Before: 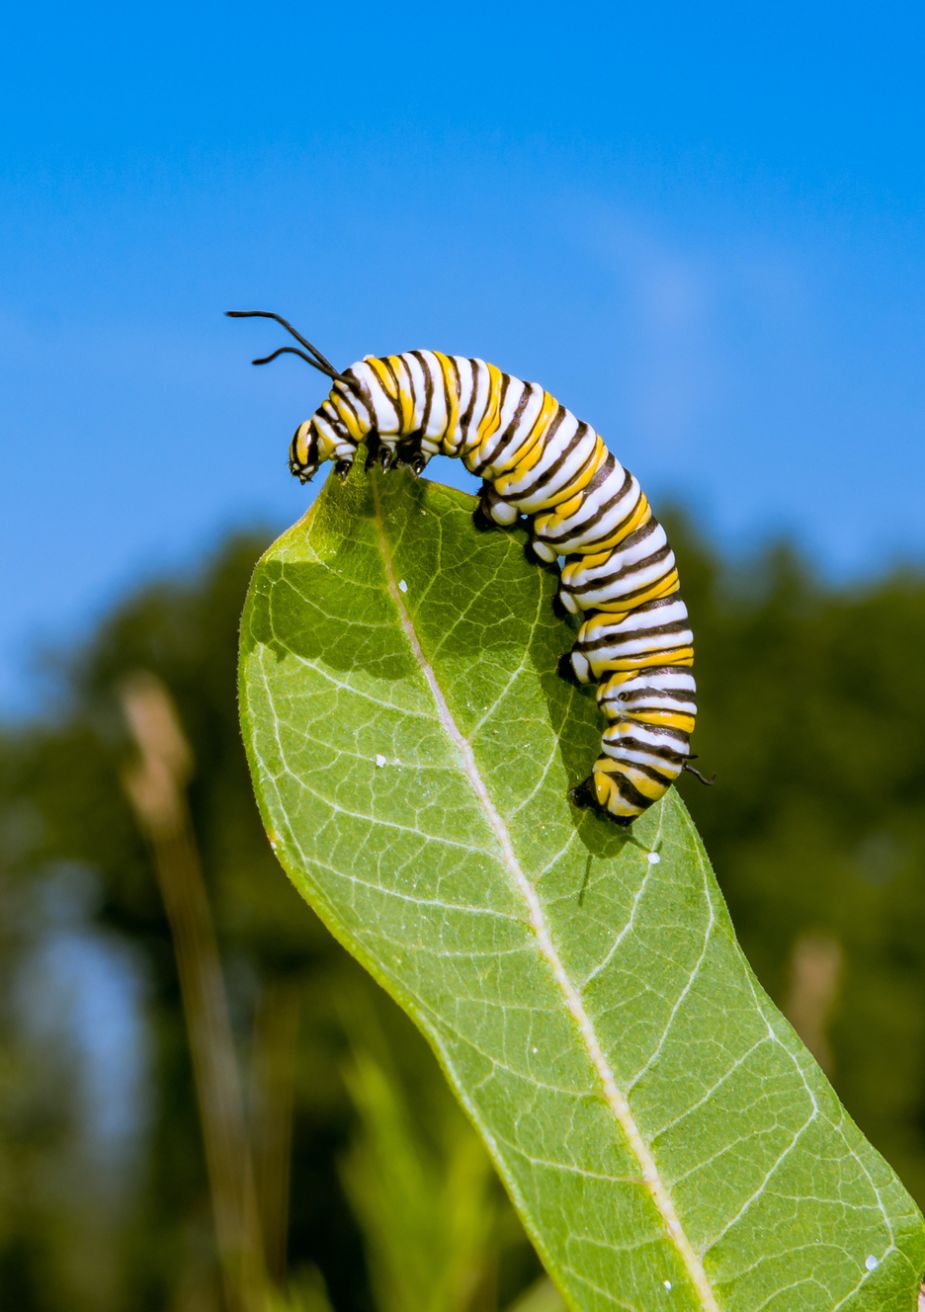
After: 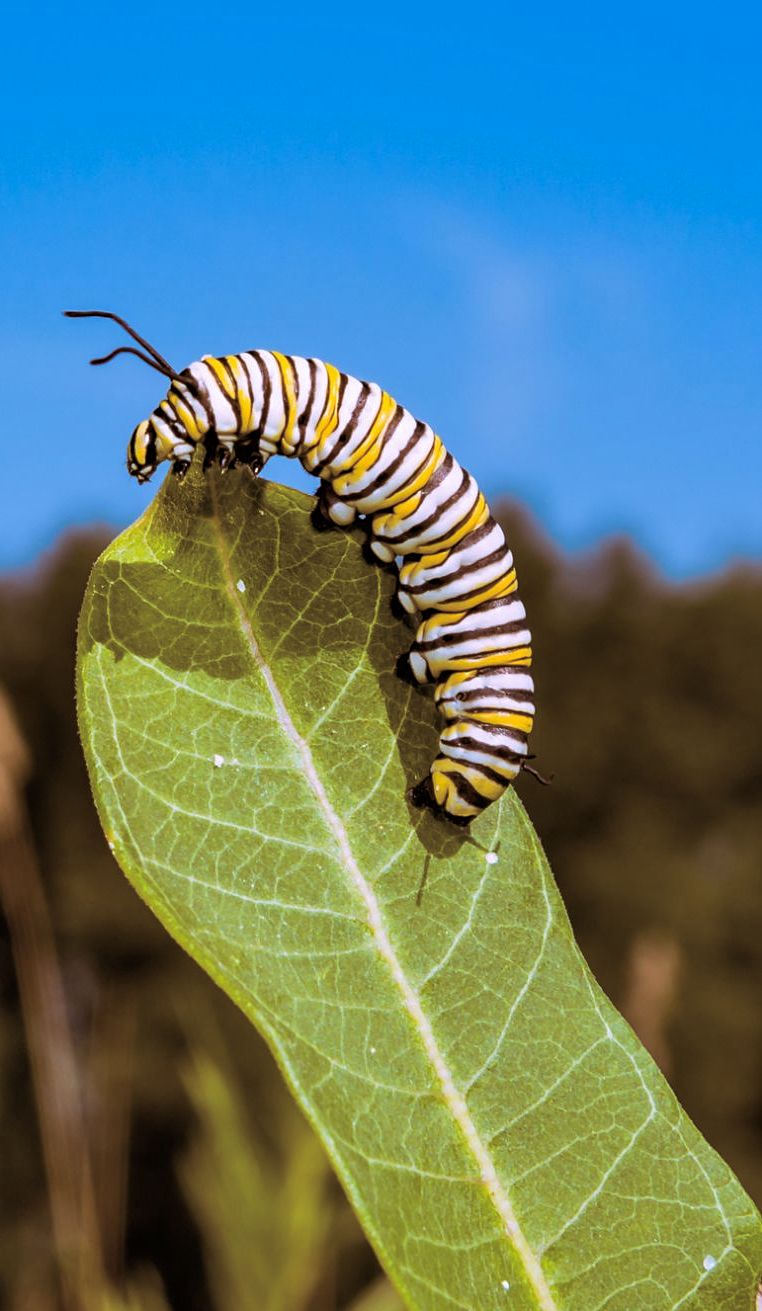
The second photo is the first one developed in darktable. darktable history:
sharpen: amount 0.2
split-toning: highlights › hue 298.8°, highlights › saturation 0.73, compress 41.76%
crop: left 17.582%, bottom 0.031%
exposure: compensate highlight preservation false
shadows and highlights: radius 133.83, soften with gaussian
